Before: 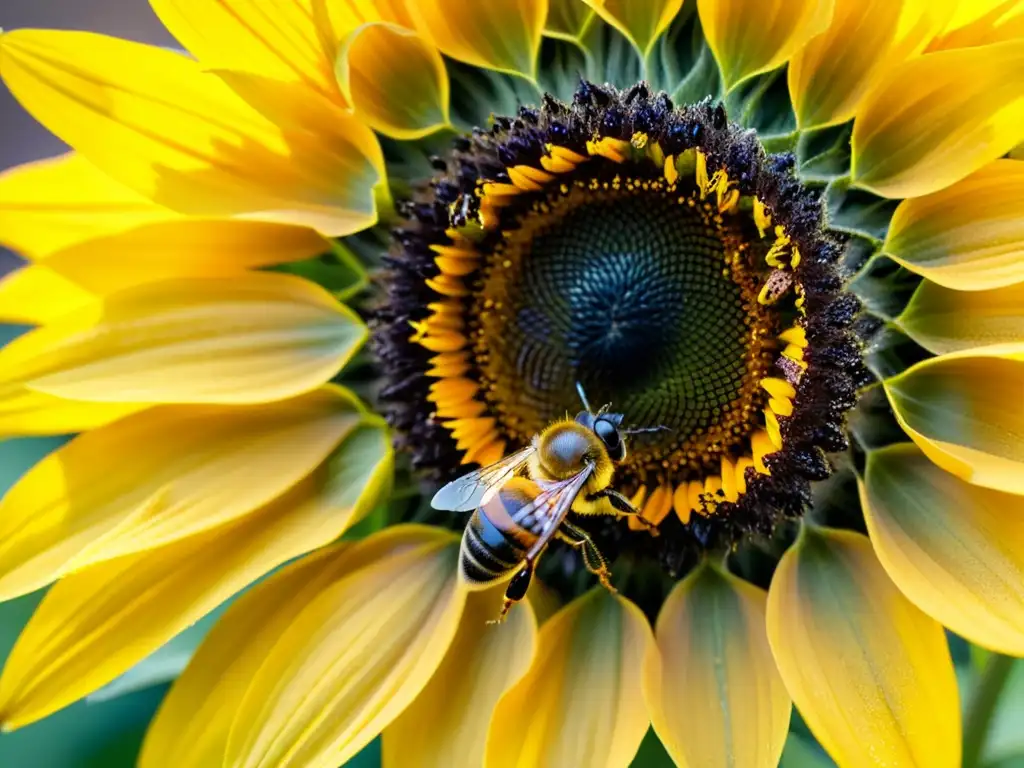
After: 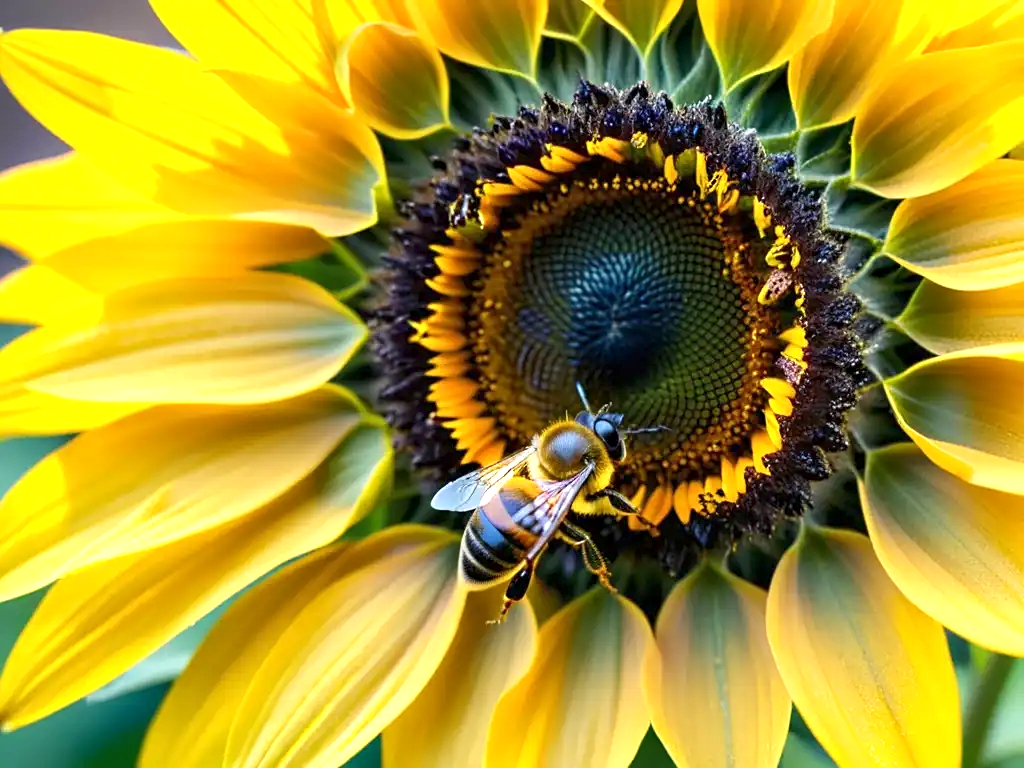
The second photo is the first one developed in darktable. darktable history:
sharpen: amount 0.212
exposure: exposure 0.642 EV, compensate exposure bias true, compensate highlight preservation false
contrast equalizer: y [[0.515 ×6], [0.507 ×6], [0.425 ×6], [0 ×6], [0 ×6]], mix 0.272
tone equalizer: -8 EV 0.218 EV, -7 EV 0.45 EV, -6 EV 0.398 EV, -5 EV 0.255 EV, -3 EV -0.243 EV, -2 EV -0.395 EV, -1 EV -0.436 EV, +0 EV -0.227 EV
